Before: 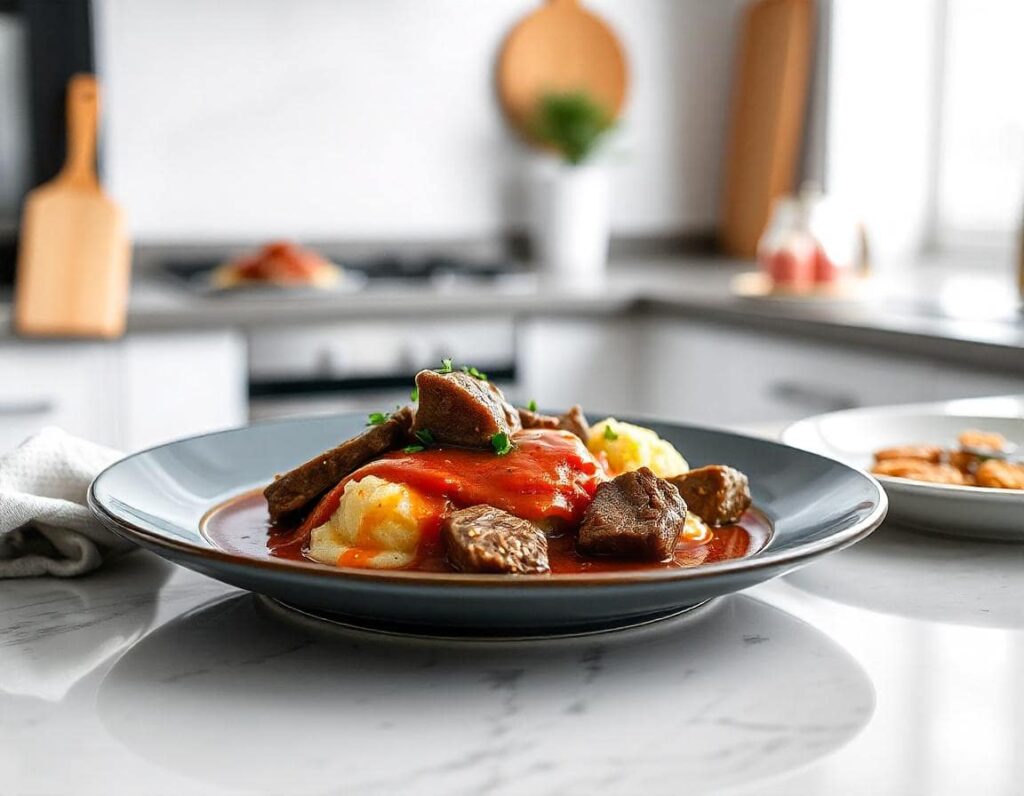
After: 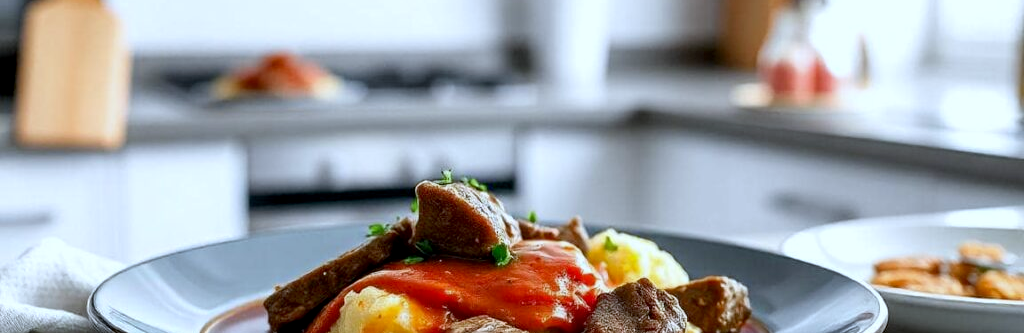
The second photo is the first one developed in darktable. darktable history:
white balance: red 0.924, blue 1.095
crop and rotate: top 23.84%, bottom 34.294%
exposure: black level correction 0.005, exposure 0.014 EV, compensate highlight preservation false
